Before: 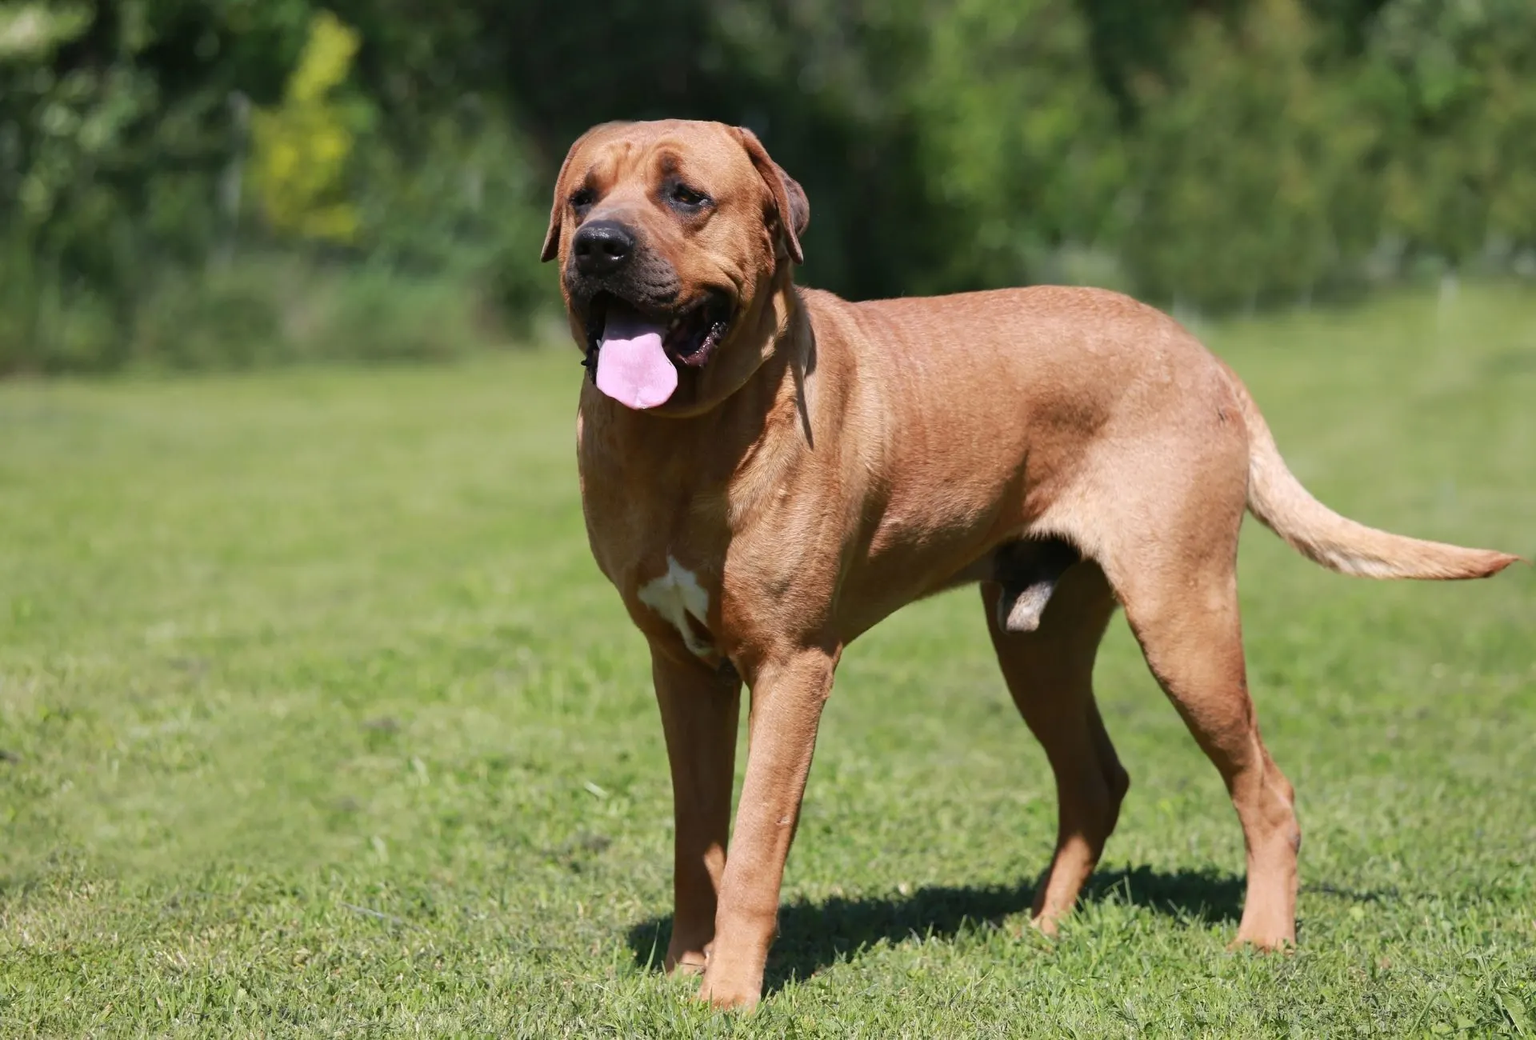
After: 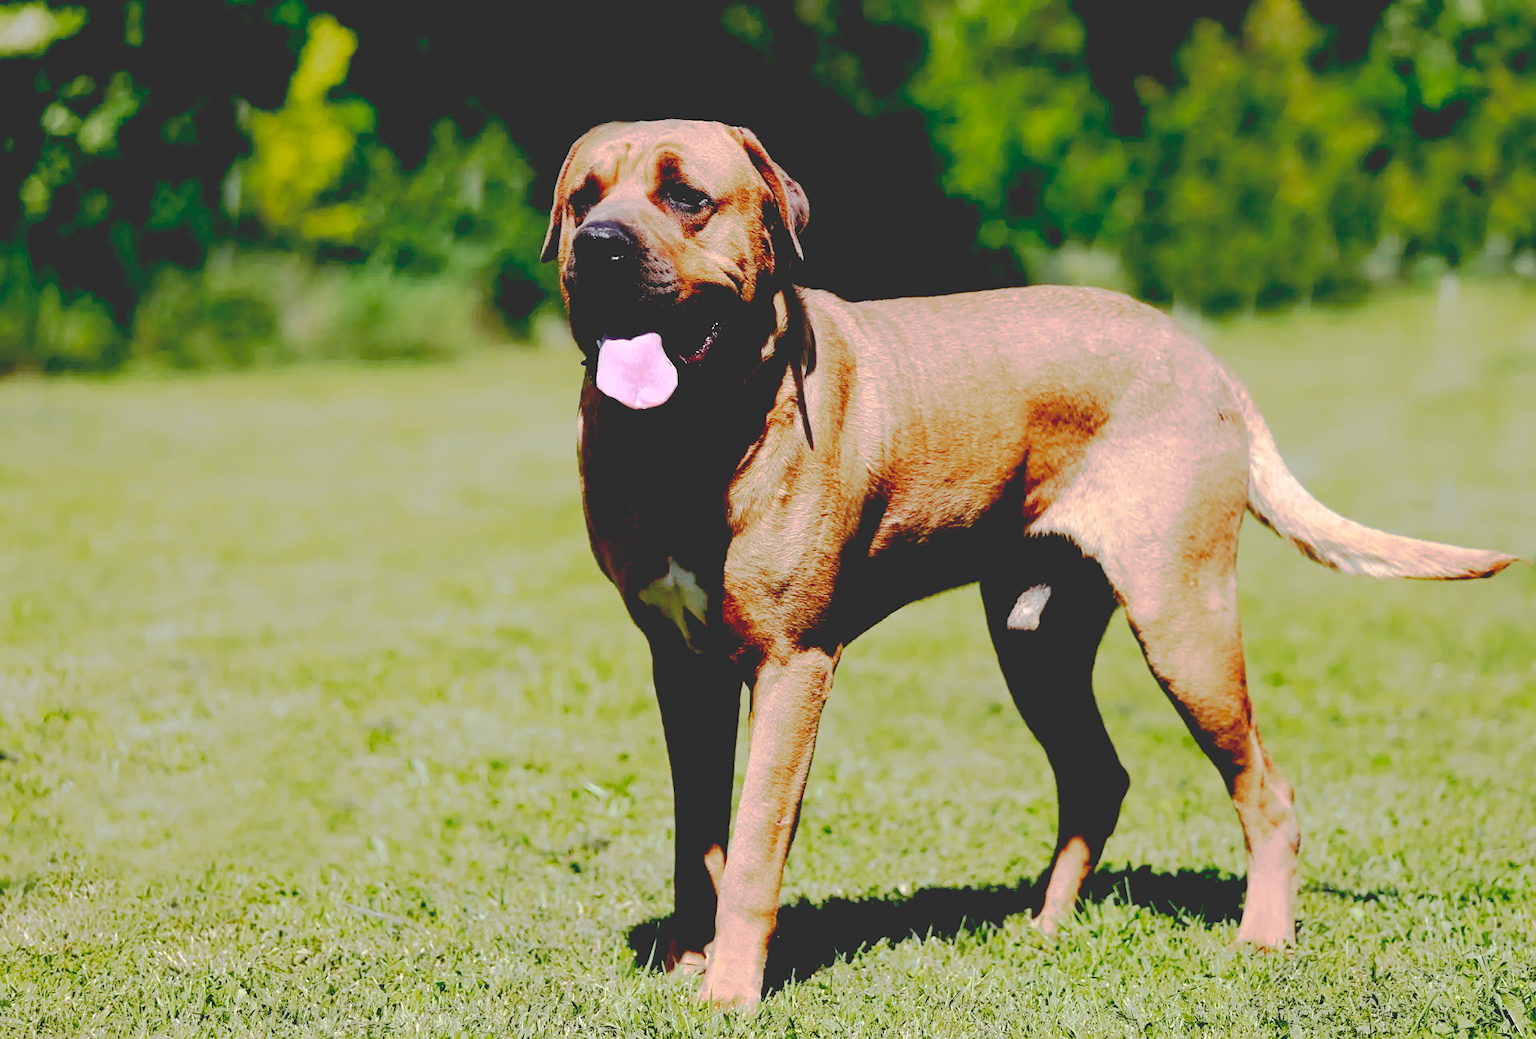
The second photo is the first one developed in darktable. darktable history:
sharpen: amount 0.207
base curve: curves: ch0 [(0.065, 0.026) (0.236, 0.358) (0.53, 0.546) (0.777, 0.841) (0.924, 0.992)], preserve colors none
